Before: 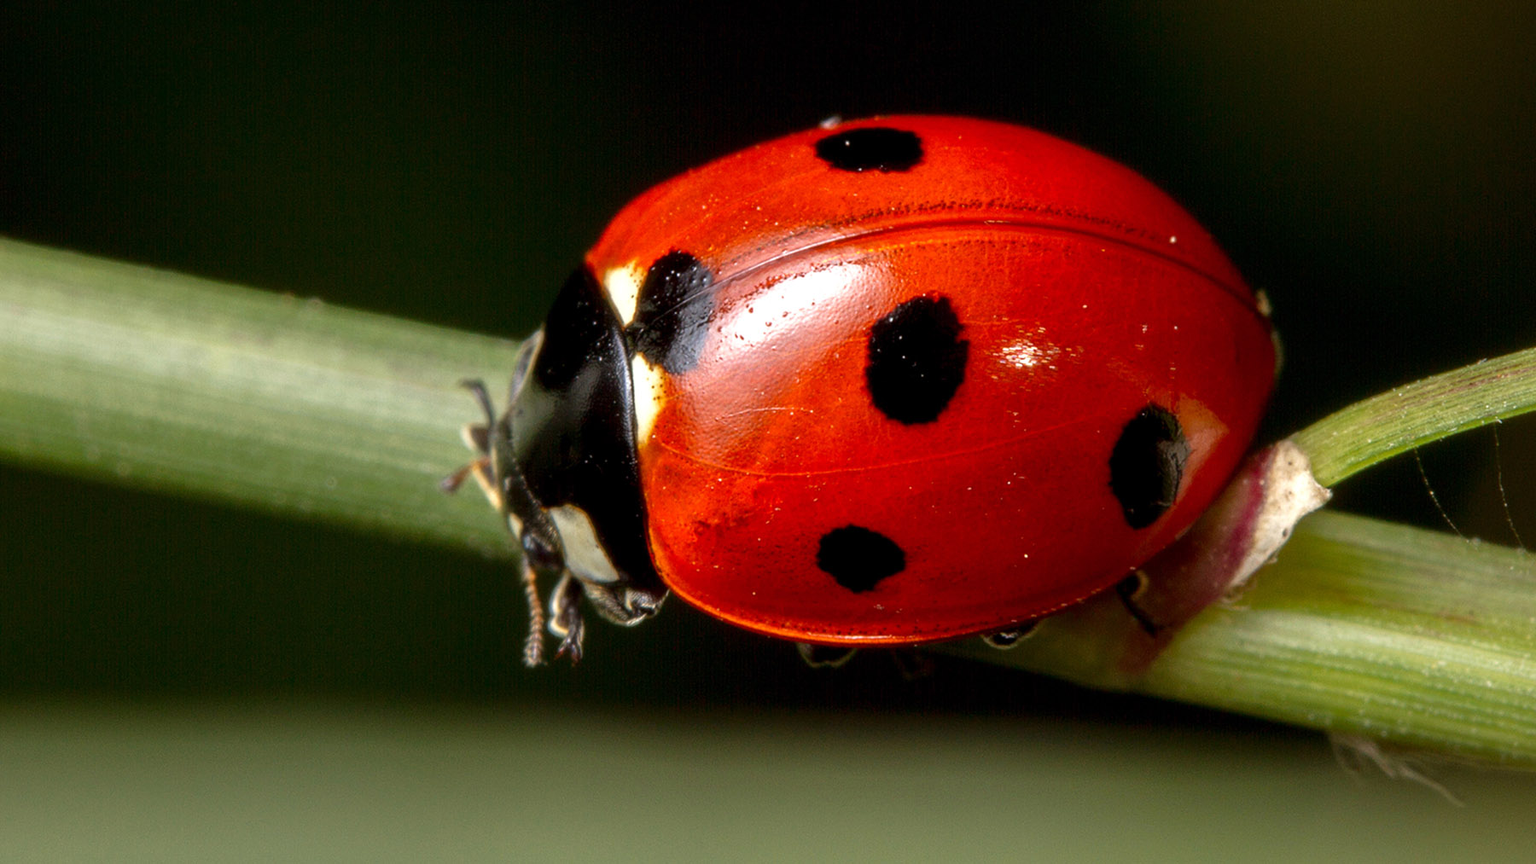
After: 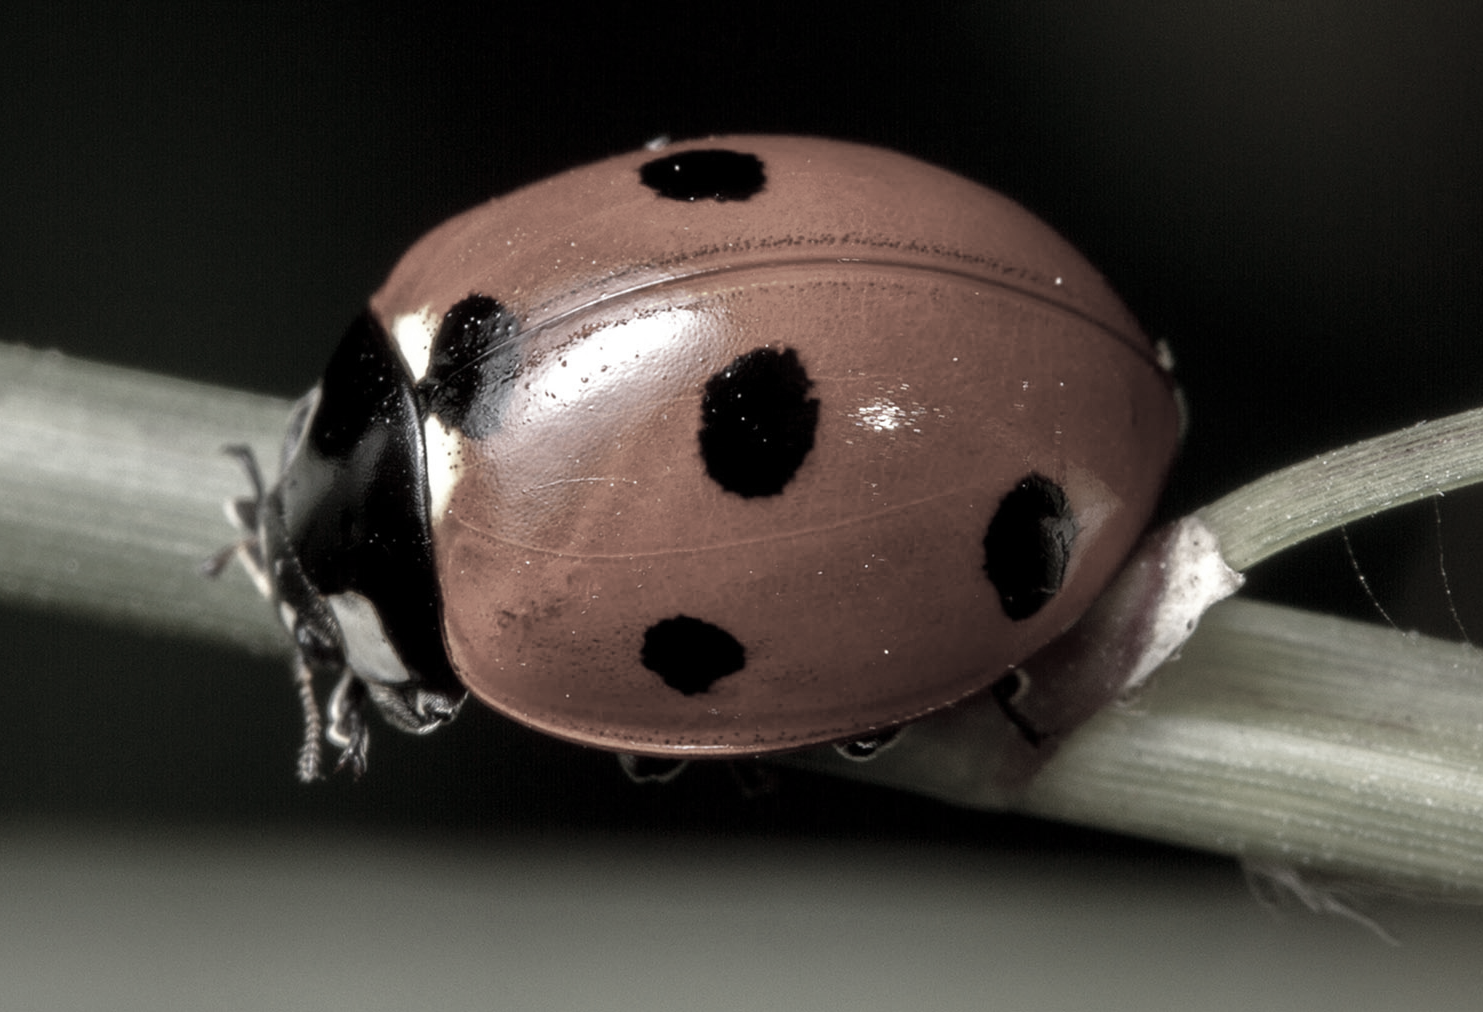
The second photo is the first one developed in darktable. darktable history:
crop: left 17.582%, bottom 0.031%
color correction: saturation 0.2
